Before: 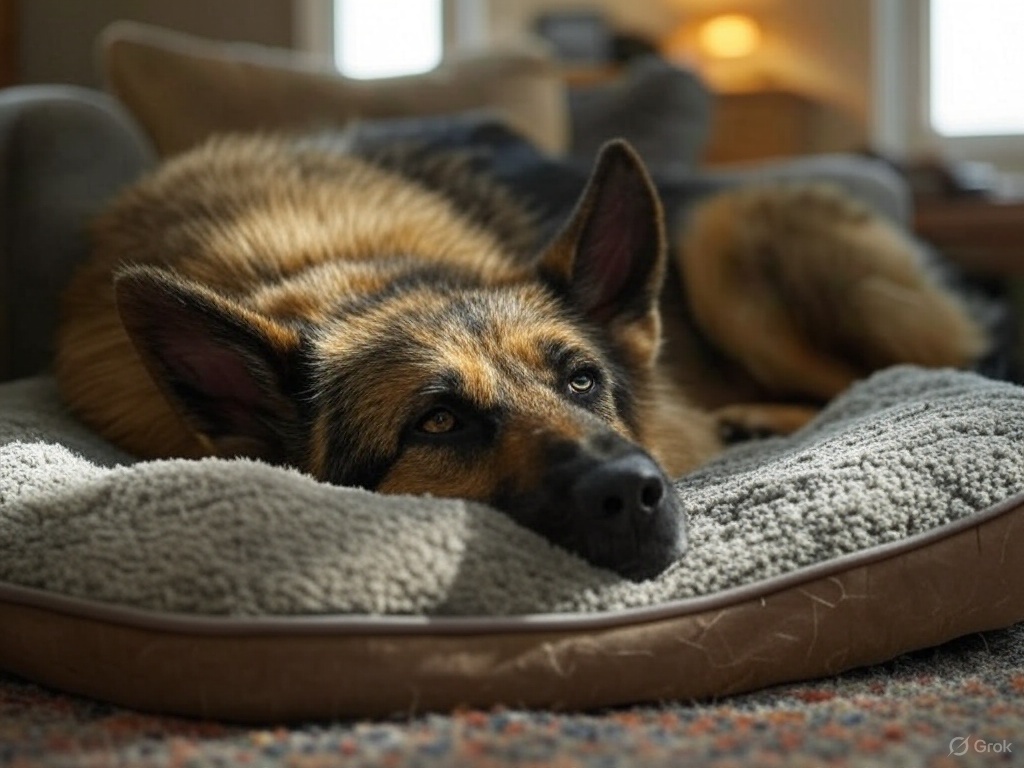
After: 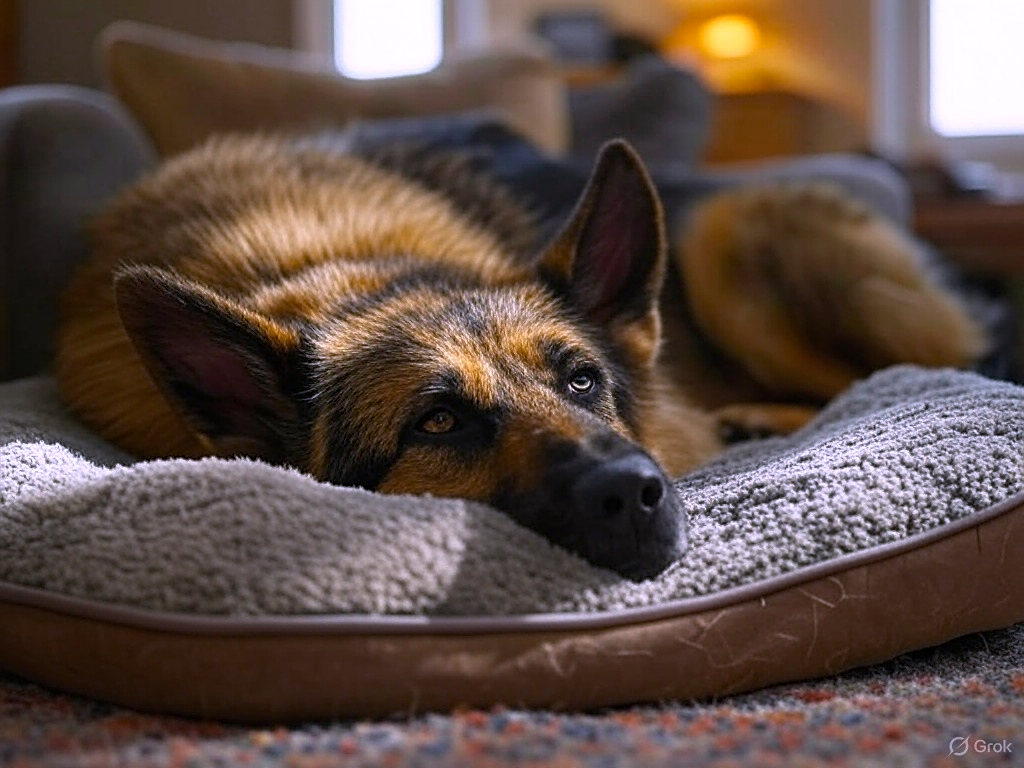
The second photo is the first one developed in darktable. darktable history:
sharpen: on, module defaults
color balance rgb: perceptual saturation grading › global saturation 20%, global vibrance 20%
white balance: red 1.042, blue 1.17
base curve: curves: ch0 [(0, 0) (0.303, 0.277) (1, 1)]
